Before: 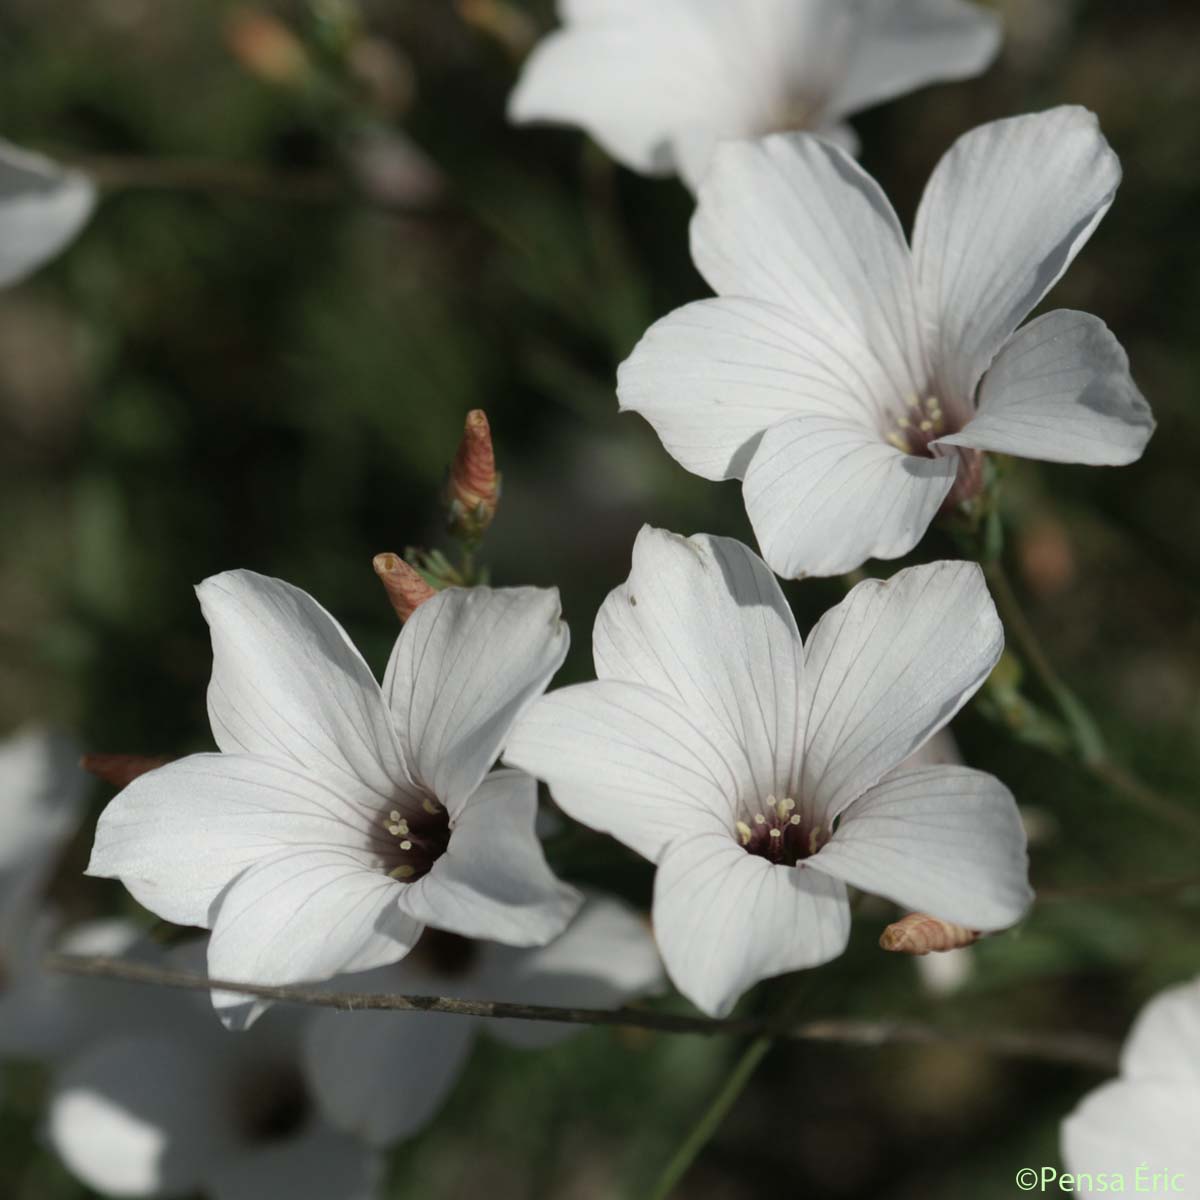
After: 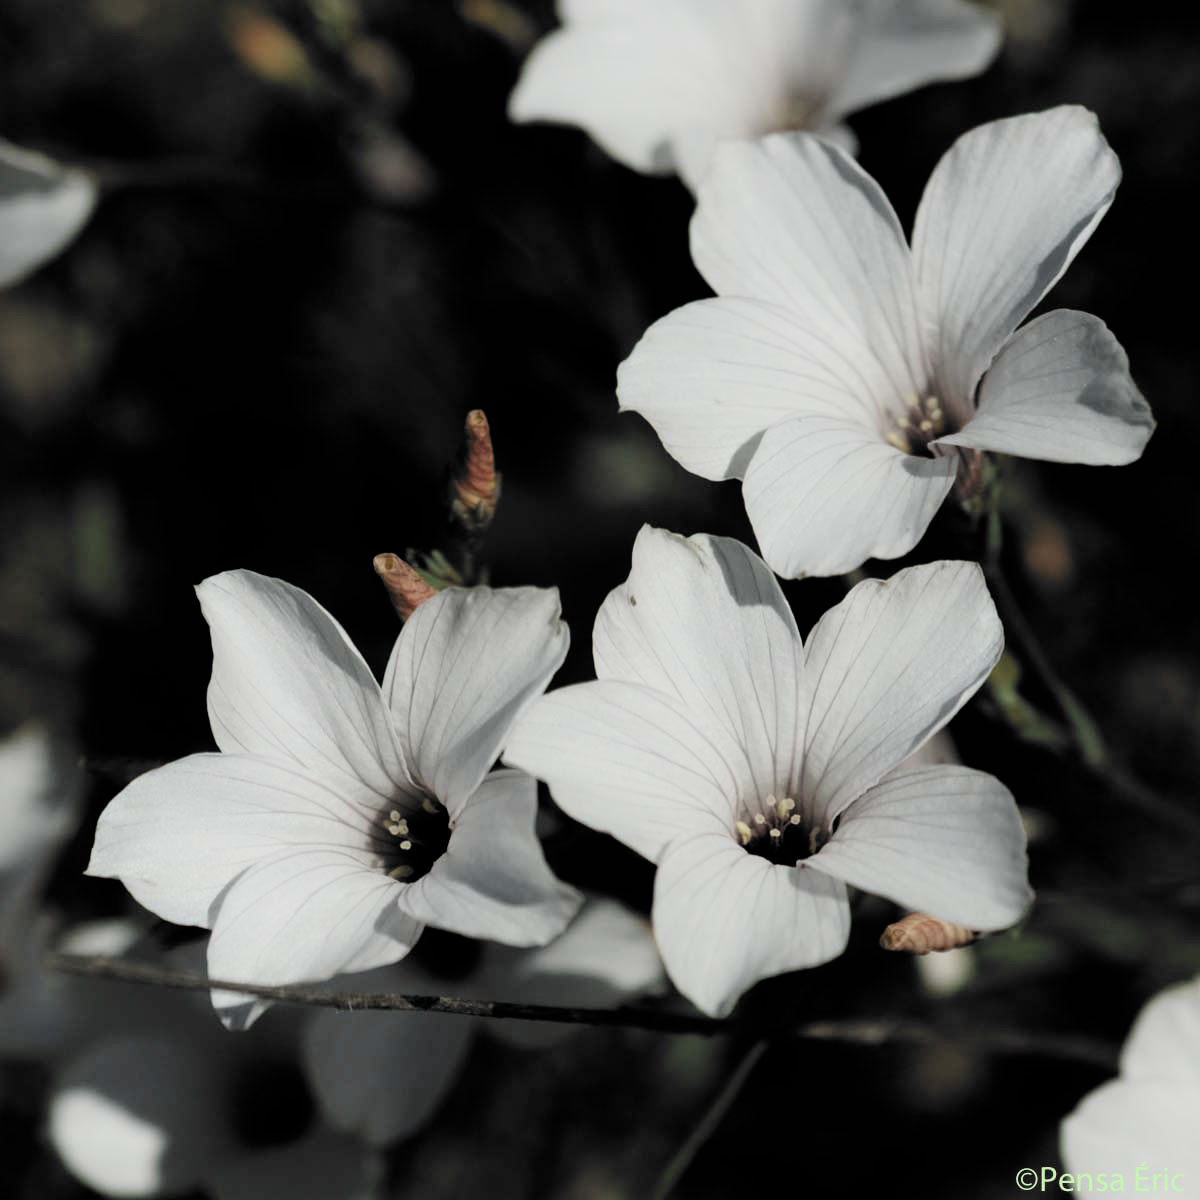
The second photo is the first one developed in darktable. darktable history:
filmic rgb: black relative exposure -5.07 EV, white relative exposure 3.52 EV, hardness 3.19, contrast 1.388, highlights saturation mix -49.43%, color science v6 (2022)
